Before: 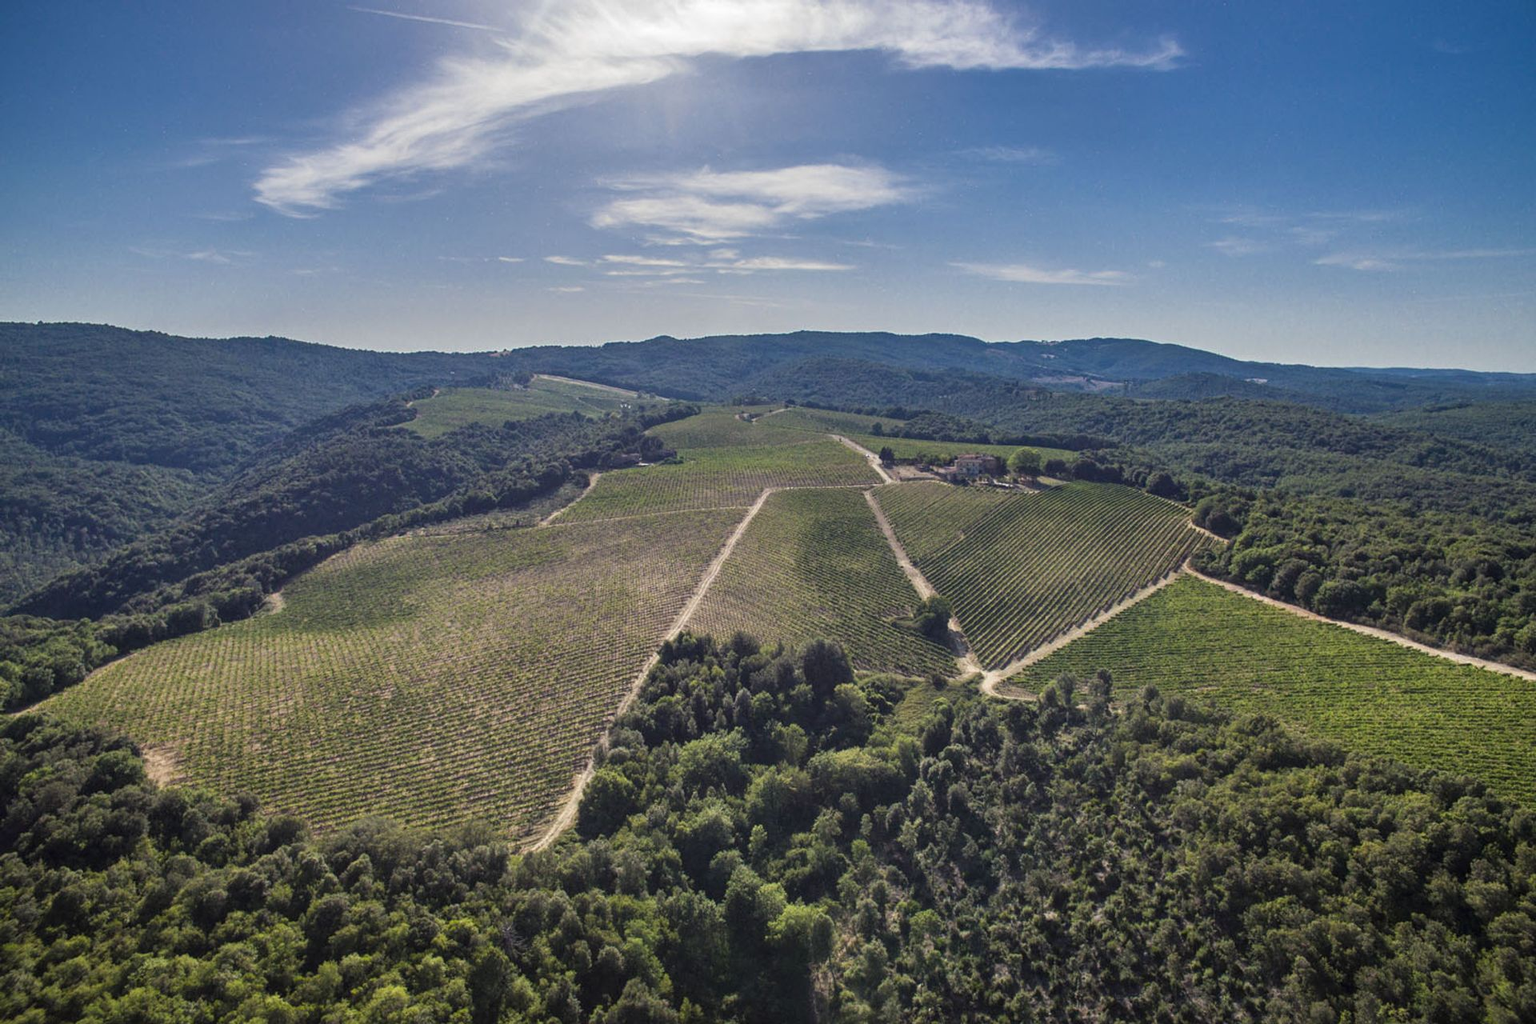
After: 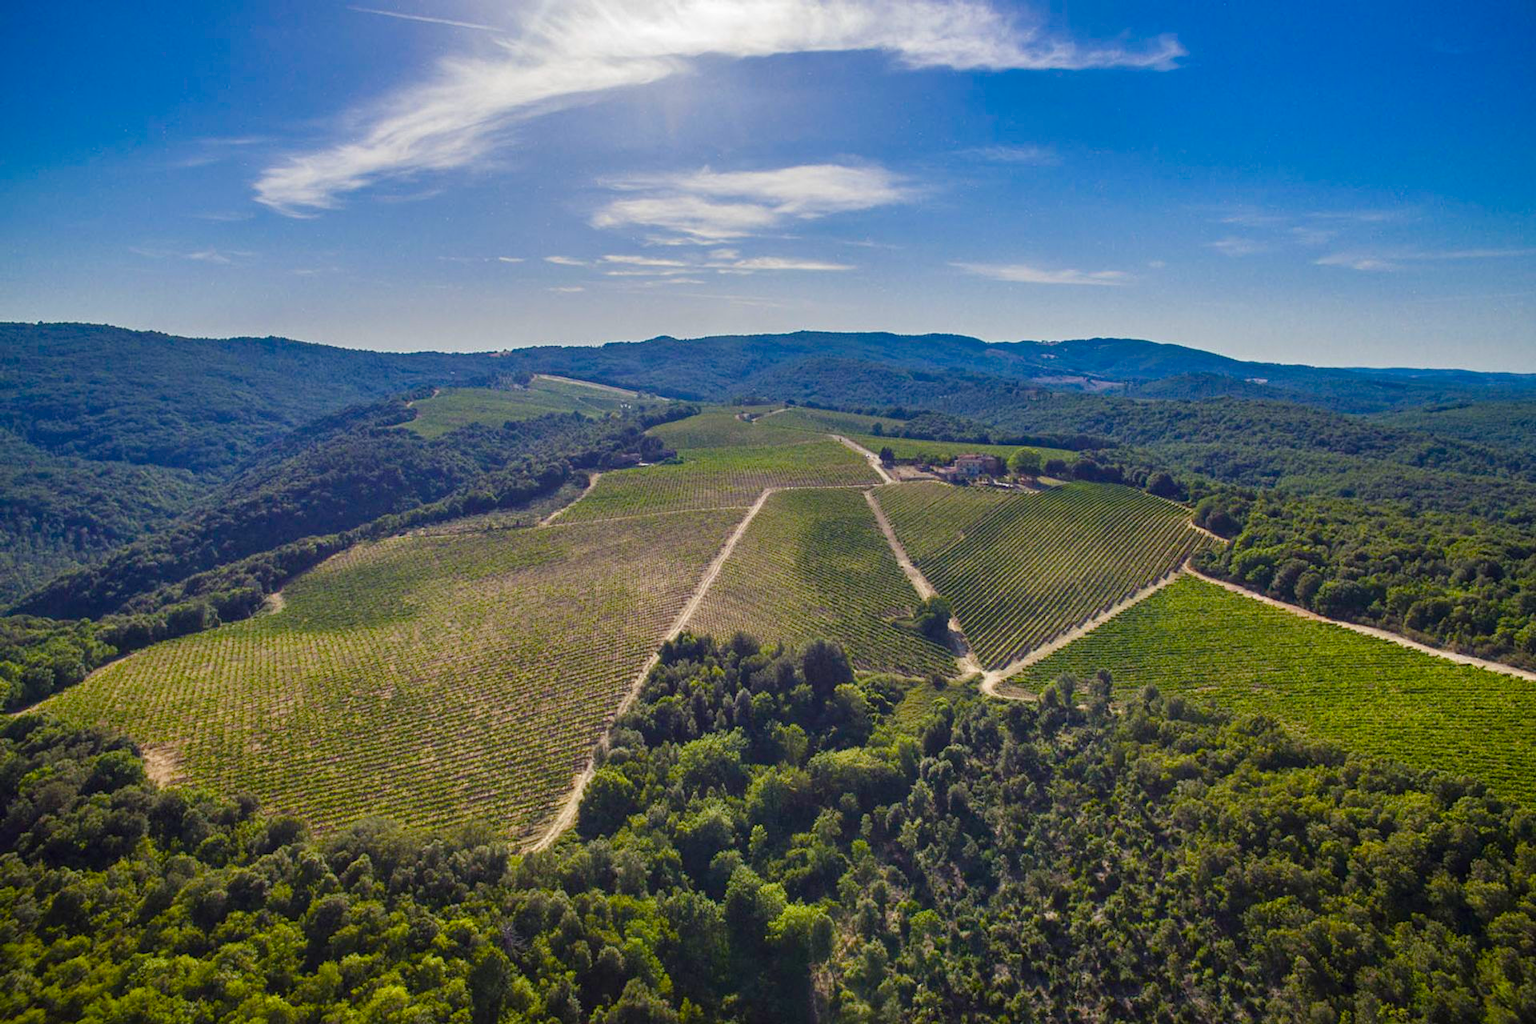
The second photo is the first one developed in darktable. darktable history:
color balance rgb: linear chroma grading › global chroma 18.9%, perceptual saturation grading › global saturation 20%, perceptual saturation grading › highlights -25%, perceptual saturation grading › shadows 50%, global vibrance 18.93%
color calibration: illuminant same as pipeline (D50), adaptation none (bypass), gamut compression 1.72
